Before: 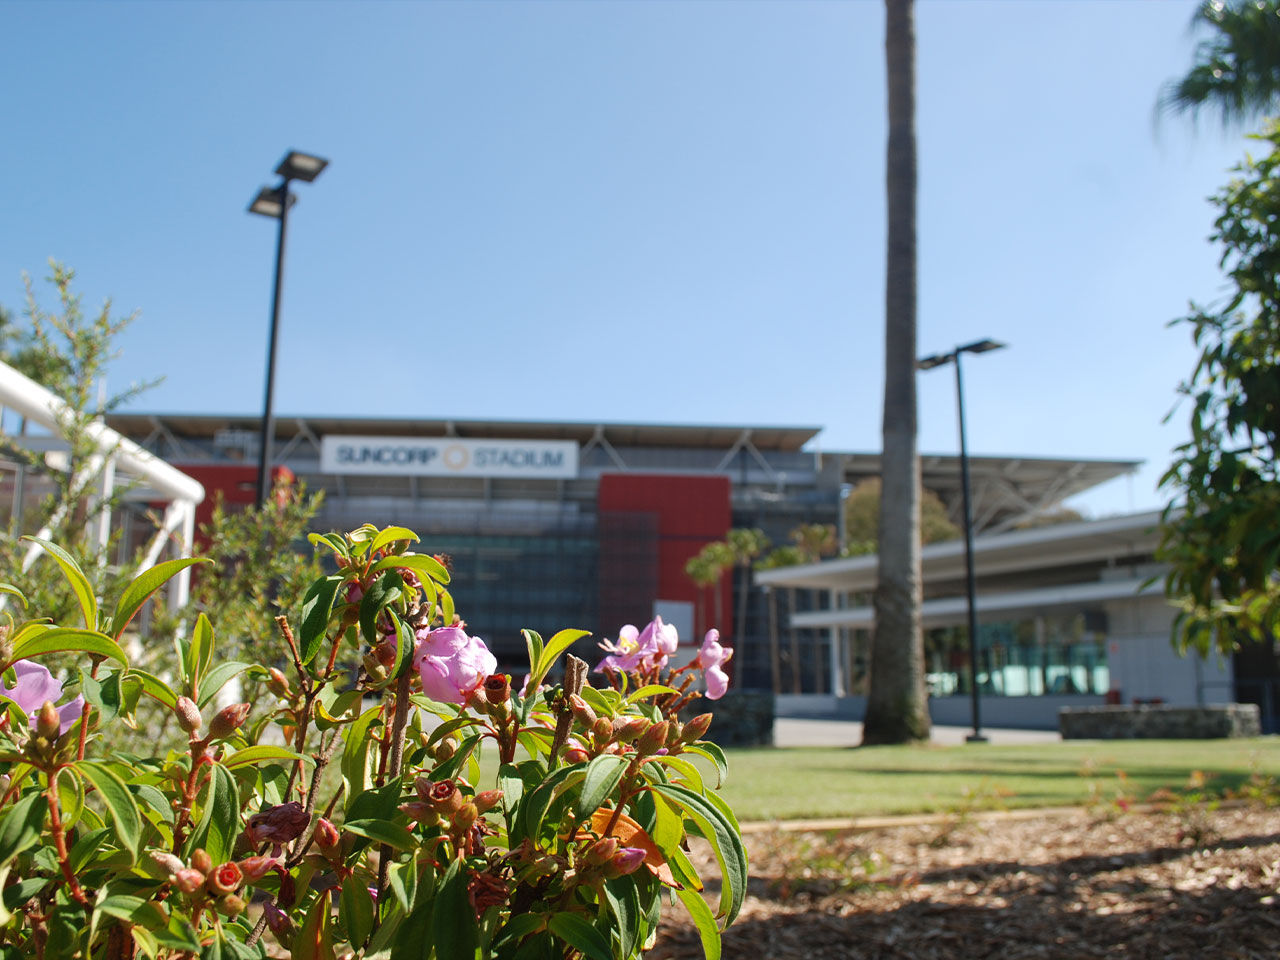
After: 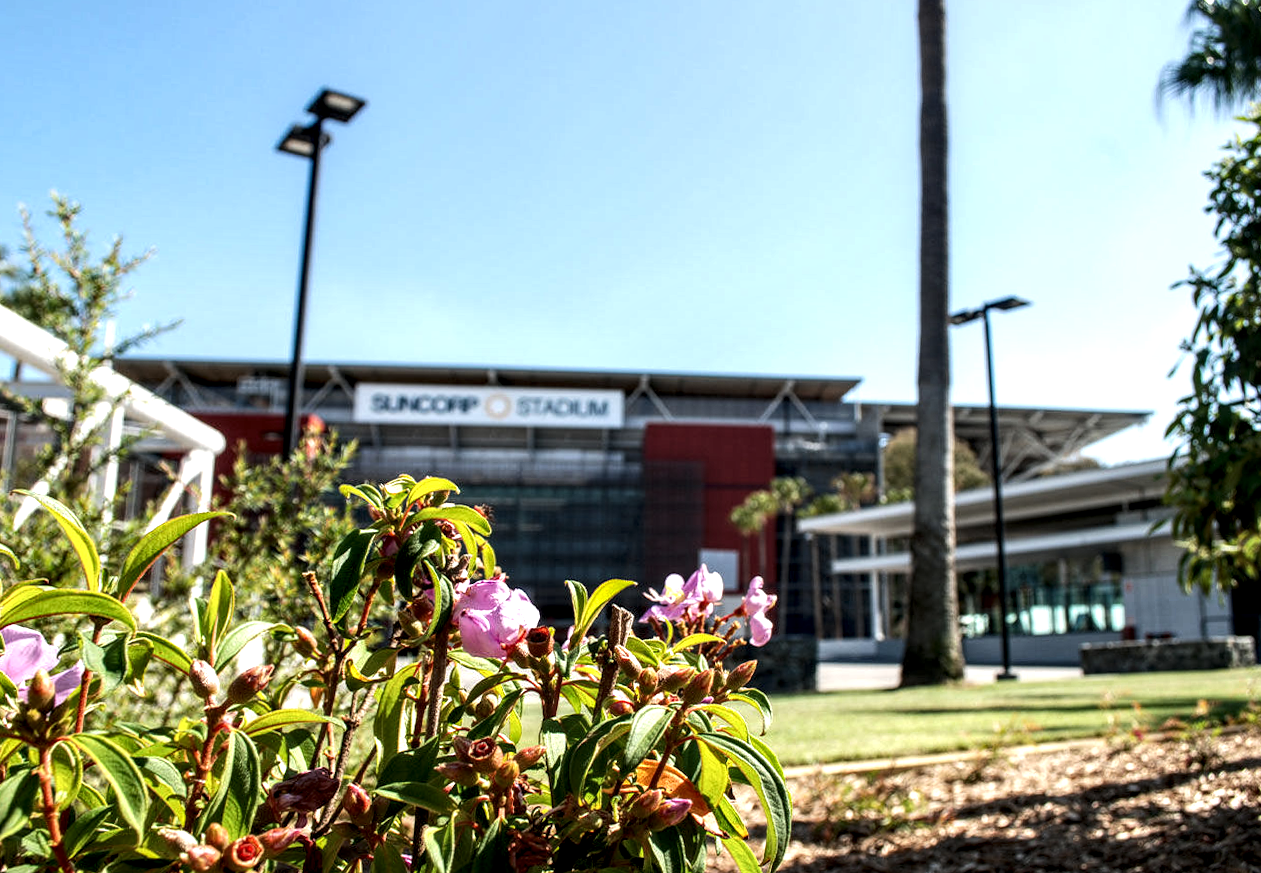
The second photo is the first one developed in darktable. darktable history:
local contrast: highlights 20%, shadows 70%, detail 170%
rotate and perspective: rotation -0.013°, lens shift (vertical) -0.027, lens shift (horizontal) 0.178, crop left 0.016, crop right 0.989, crop top 0.082, crop bottom 0.918
tone equalizer: -8 EV -0.75 EV, -7 EV -0.7 EV, -6 EV -0.6 EV, -5 EV -0.4 EV, -3 EV 0.4 EV, -2 EV 0.6 EV, -1 EV 0.7 EV, +0 EV 0.75 EV, edges refinement/feathering 500, mask exposure compensation -1.57 EV, preserve details no
